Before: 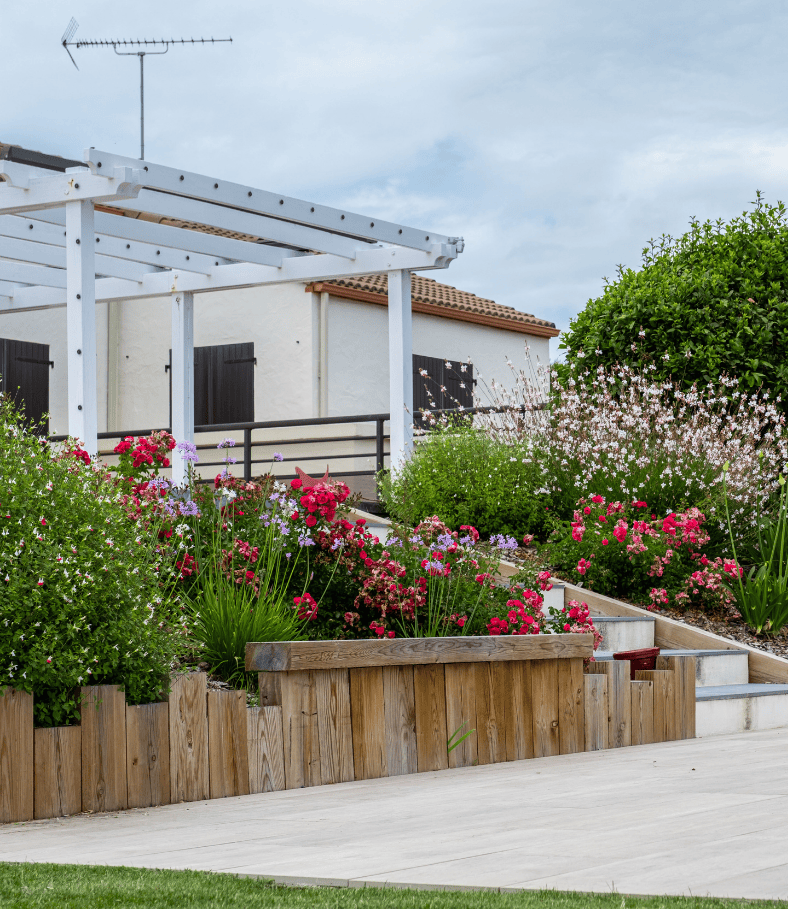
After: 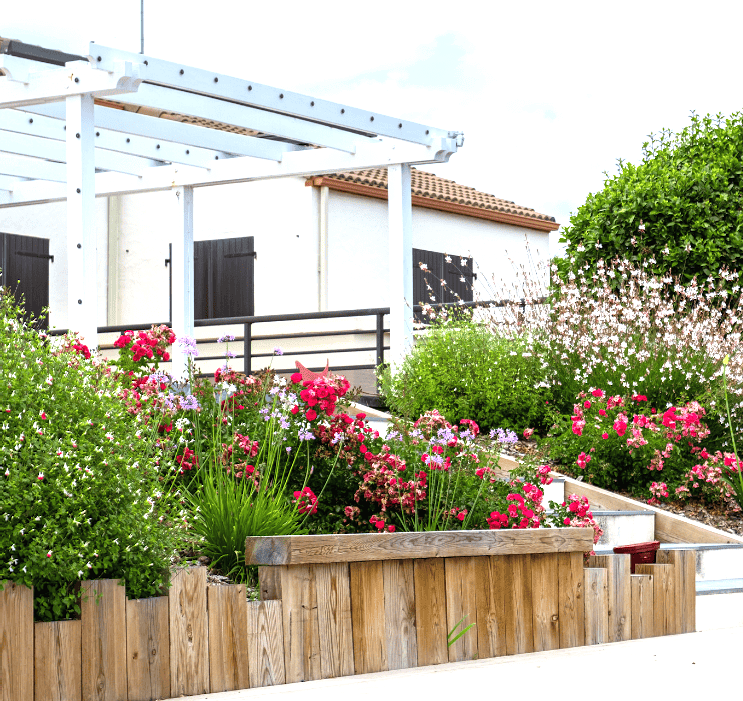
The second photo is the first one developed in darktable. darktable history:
crop and rotate: angle 0.03°, top 11.643%, right 5.651%, bottom 11.189%
exposure: exposure 1 EV, compensate highlight preservation false
